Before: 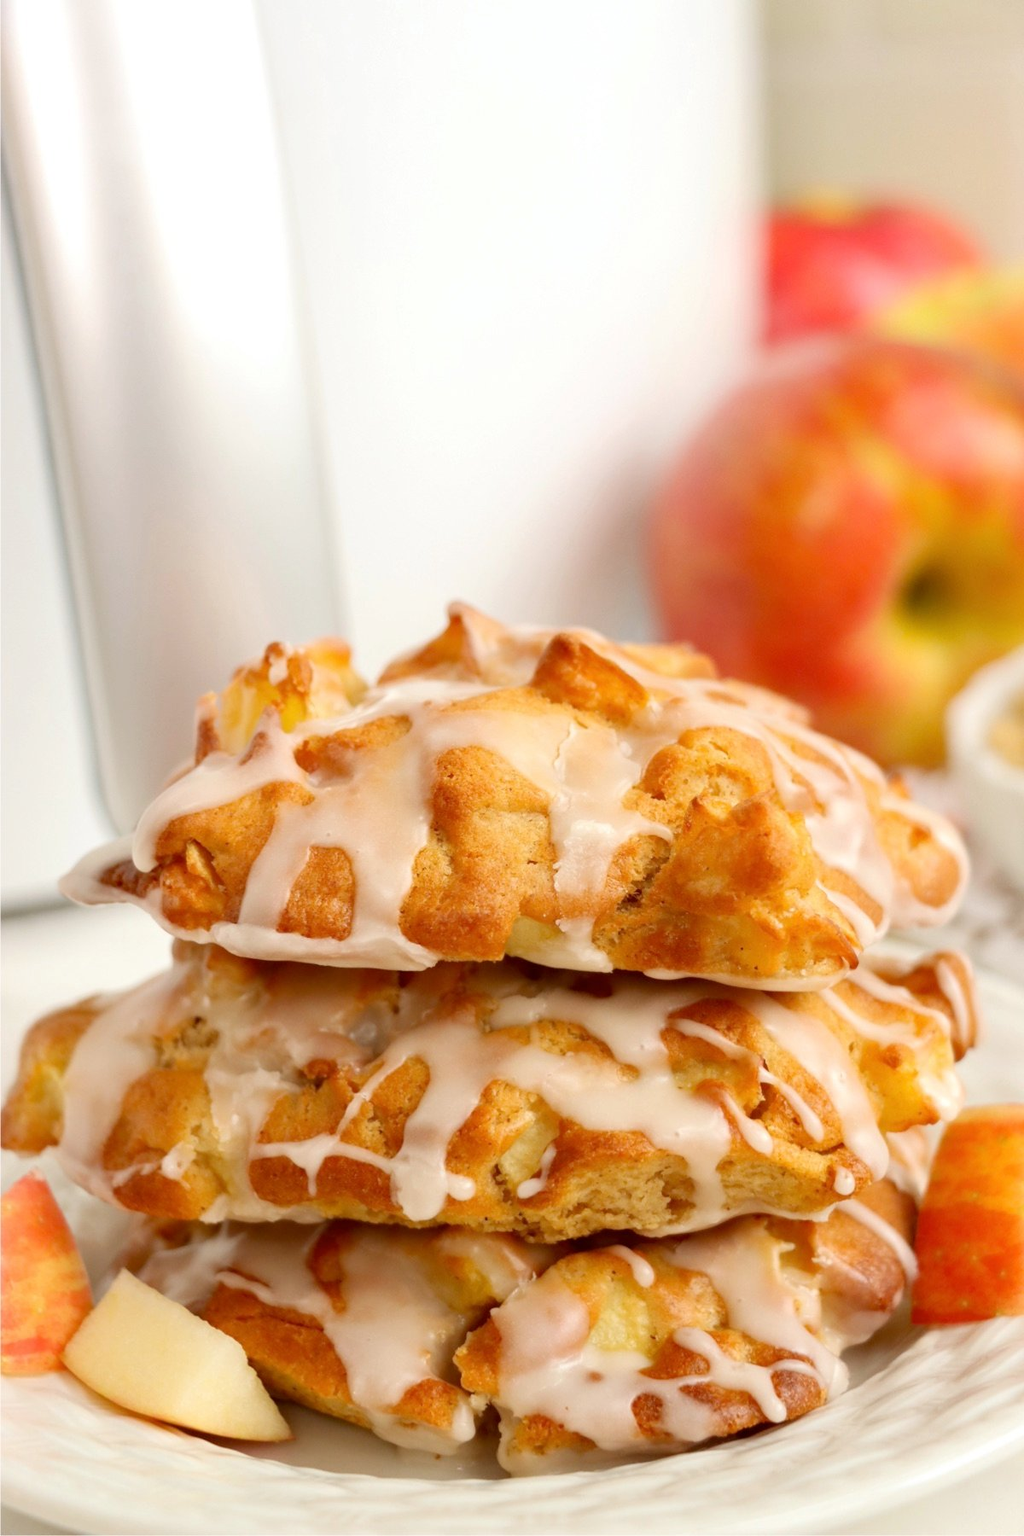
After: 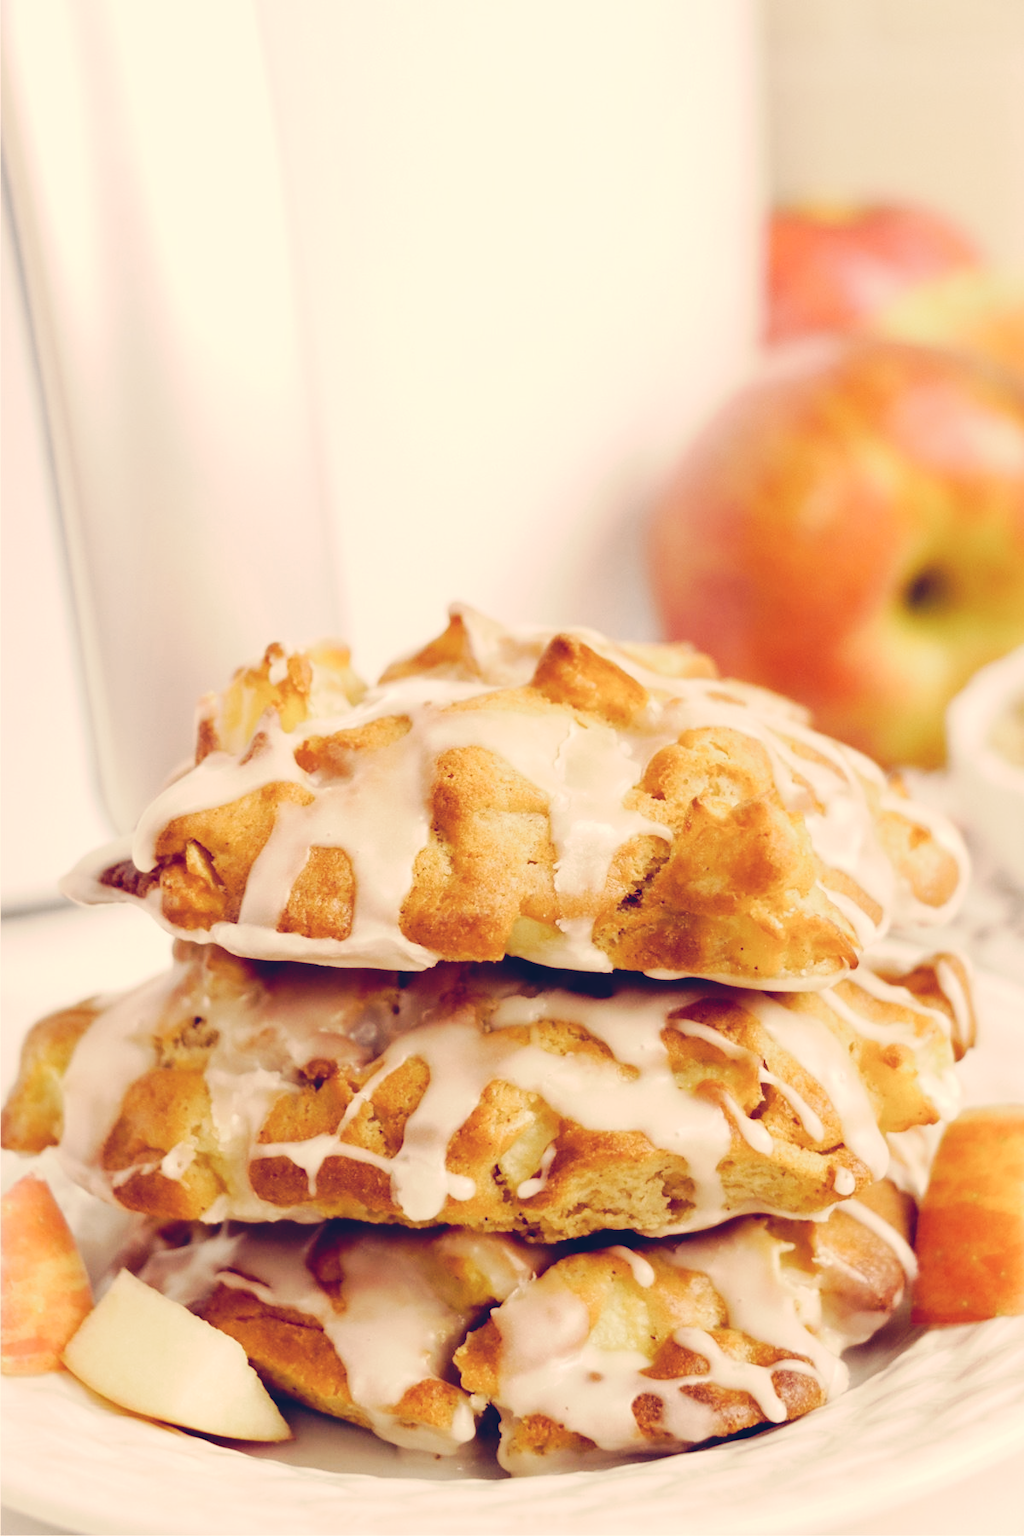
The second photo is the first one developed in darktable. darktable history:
tone curve: curves: ch0 [(0, 0) (0.003, 0.075) (0.011, 0.079) (0.025, 0.079) (0.044, 0.082) (0.069, 0.085) (0.1, 0.089) (0.136, 0.096) (0.177, 0.105) (0.224, 0.14) (0.277, 0.202) (0.335, 0.304) (0.399, 0.417) (0.468, 0.521) (0.543, 0.636) (0.623, 0.726) (0.709, 0.801) (0.801, 0.878) (0.898, 0.927) (1, 1)], preserve colors none
color look up table: target L [95.11, 95.14, 86.98, 80.81, 71.61, 63.22, 54.65, 48.74, 31.17, 15.88, 5.452, 201.11, 86.51, 77.02, 75.69, 63.75, 67.31, 61.21, 53.79, 48.89, 36.01, 31.2, 9.594, 96.87, 75.49, 84.66, 74.6, 73.28, 58.36, 57, 55.03, 67.84, 37.14, 53.32, 47.99, 51.95, 31.39, 27.09, 30.8, 17.06, 0.702, 76.56, 71.65, 56.4, 60.2, 47.7, 47.15, 29.17, 26.23], target a [3.425, -0.439, -17.93, -26.58, -12.68, -26.43, -12.71, -15.81, -13.92, -30.92, -10.36, 0, 6.015, 23.6, 5.186, 2.987, 37.87, 27.59, 49.57, 36.69, 2.582, 29.76, 31.58, 12.56, 15.75, 31.67, 21.99, 32.84, 23.31, 11.83, 48.36, 45.66, 20.46, 45.21, 21.69, 43.8, 3.157, 23.1, 34.23, 32.76, 5.981, -37.43, -11.74, -22.52, -0.197, -1.158, -16.49, -6.983, 7.122], target b [25.85, 39.11, 32, 20.35, 16.83, 21.05, 28.62, 1.382, 1.846, -20.36, -38.16, -0.001, 38.13, 23.05, 25.46, 41.59, 13.24, 43.27, 33.54, 14.97, 12.26, 5.872, -31.02, 18.73, 3.387, 7.828, 10.64, -7.27, -14.39, 1.308, 1.445, -11.44, -44.01, -39.5, -6.414, -19.56, -4.58, -6.879, -32.81, -26.38, -46.29, -0.174, -16.58, -27, 0.734, -32.7, -14.79, -9.833, -26.34], num patches 49
